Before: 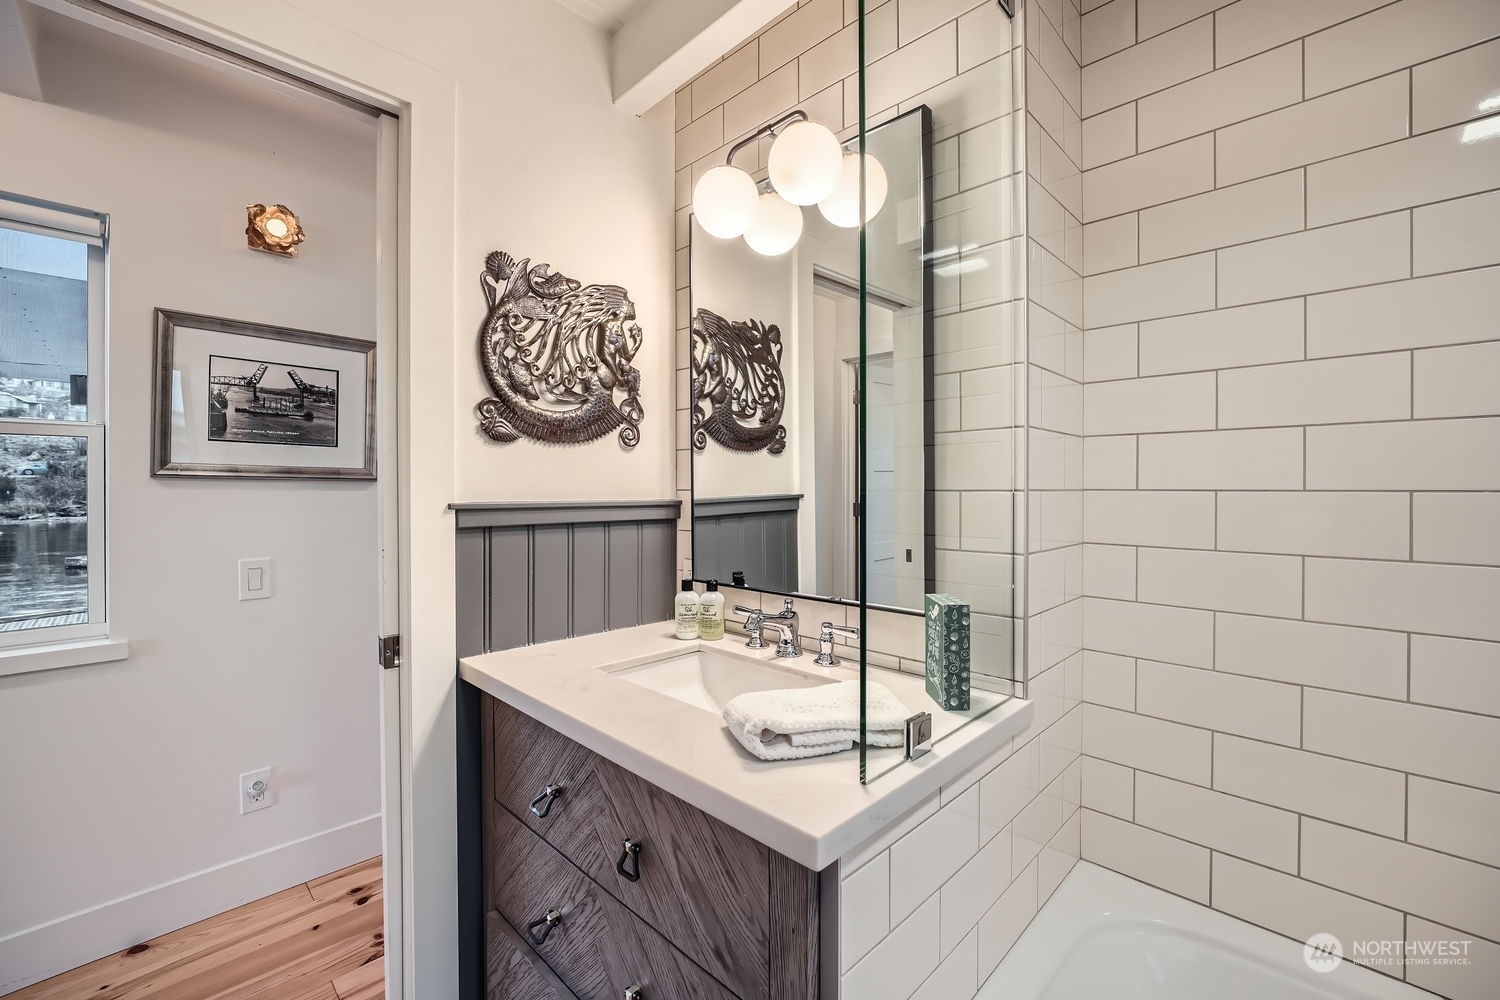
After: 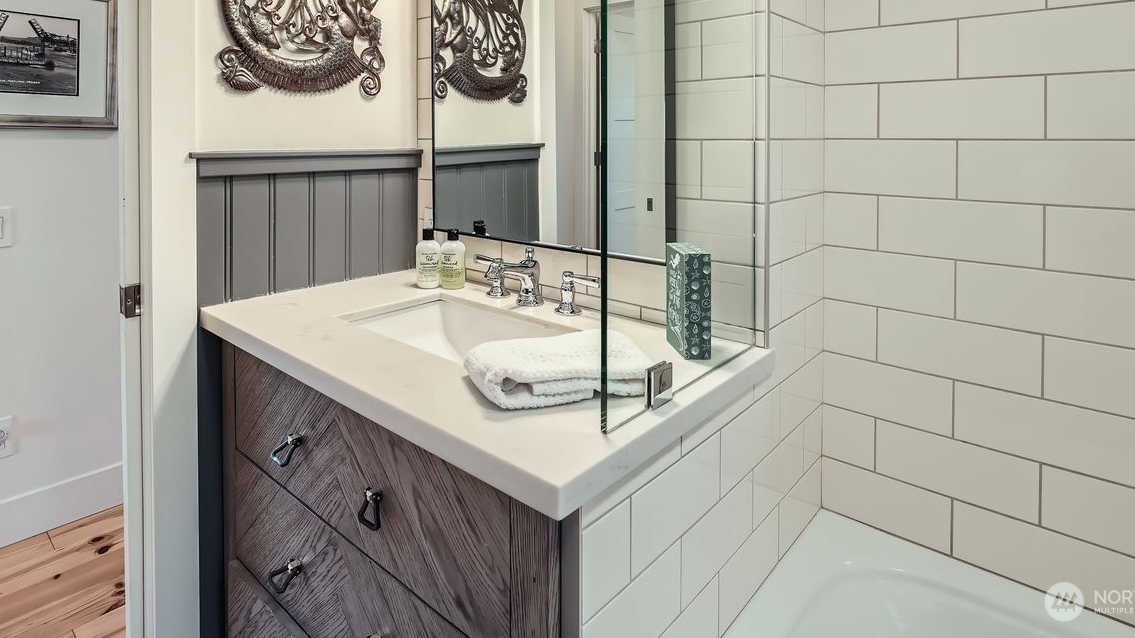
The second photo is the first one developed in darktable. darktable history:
crop and rotate: left 17.299%, top 35.115%, right 7.015%, bottom 1.024%
color calibration: illuminant Planckian (black body), x 0.351, y 0.352, temperature 4794.27 K
